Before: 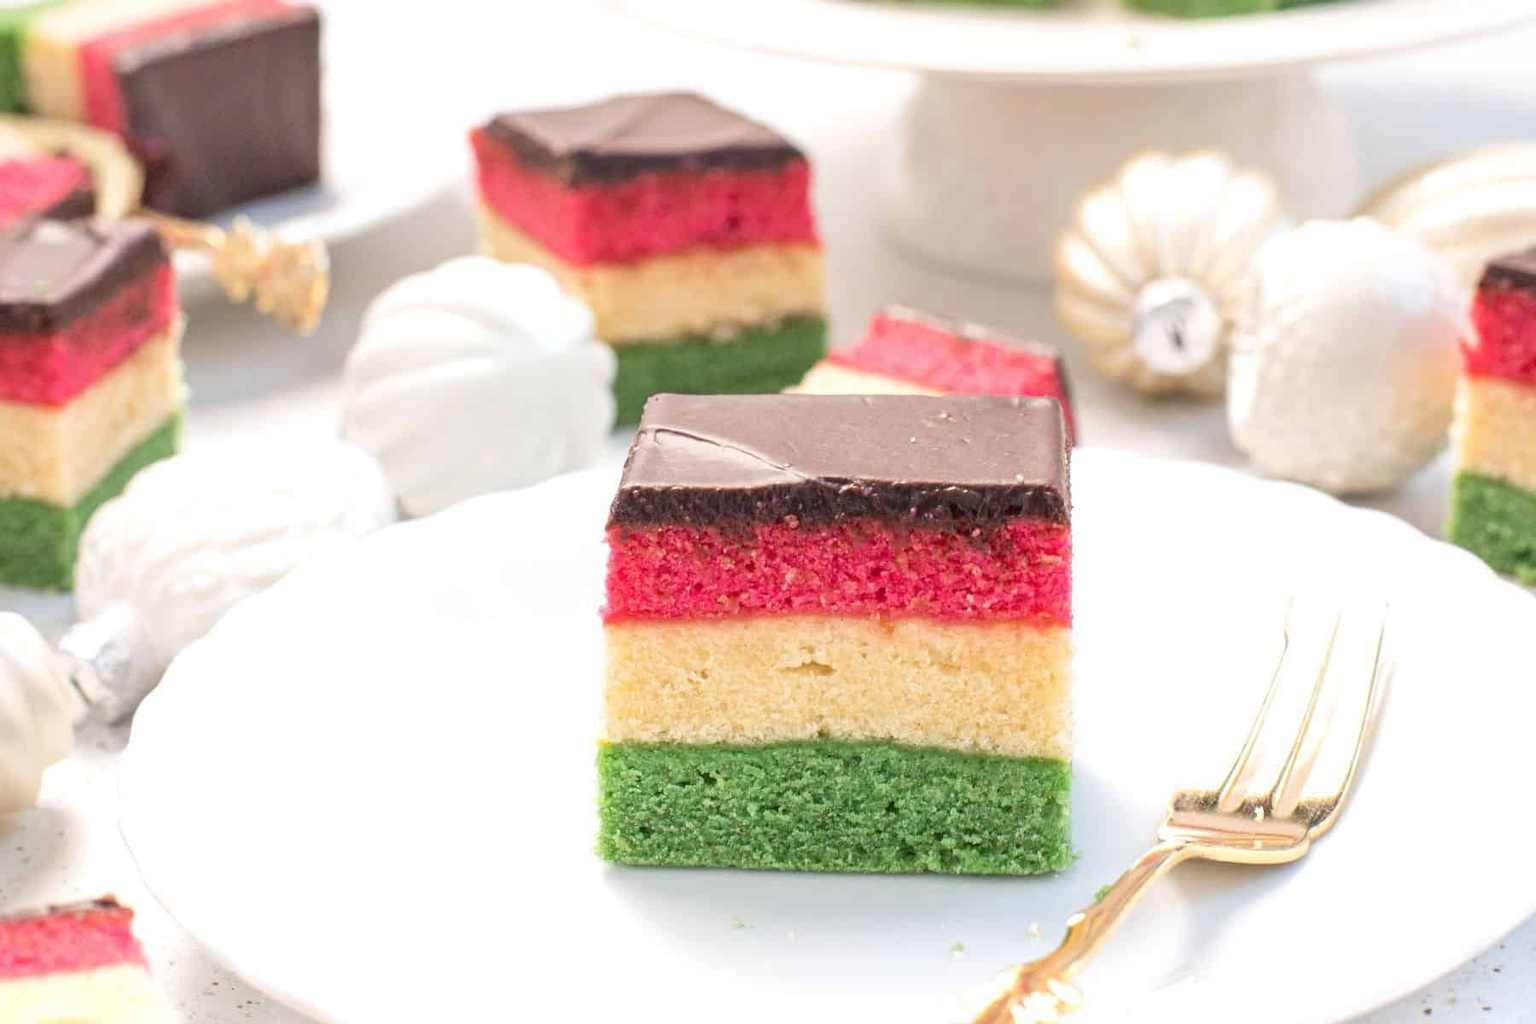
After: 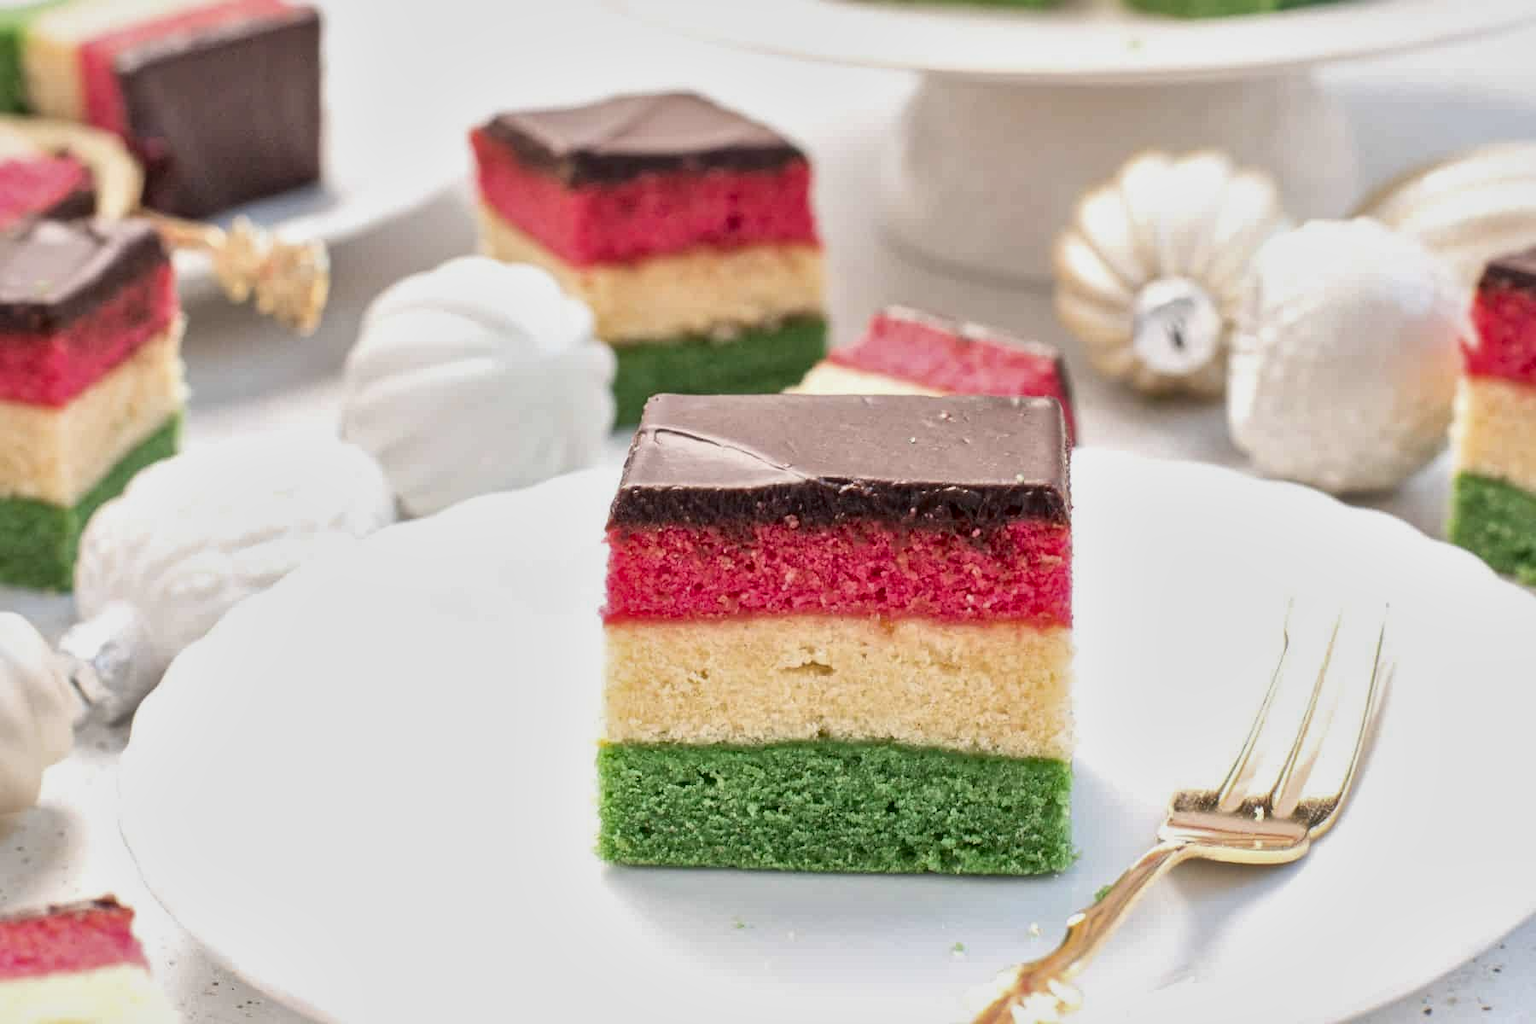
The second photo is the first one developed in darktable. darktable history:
exposure: exposure -0.427 EV, compensate highlight preservation false
local contrast: mode bilateral grid, contrast 49, coarseness 50, detail 150%, midtone range 0.2
